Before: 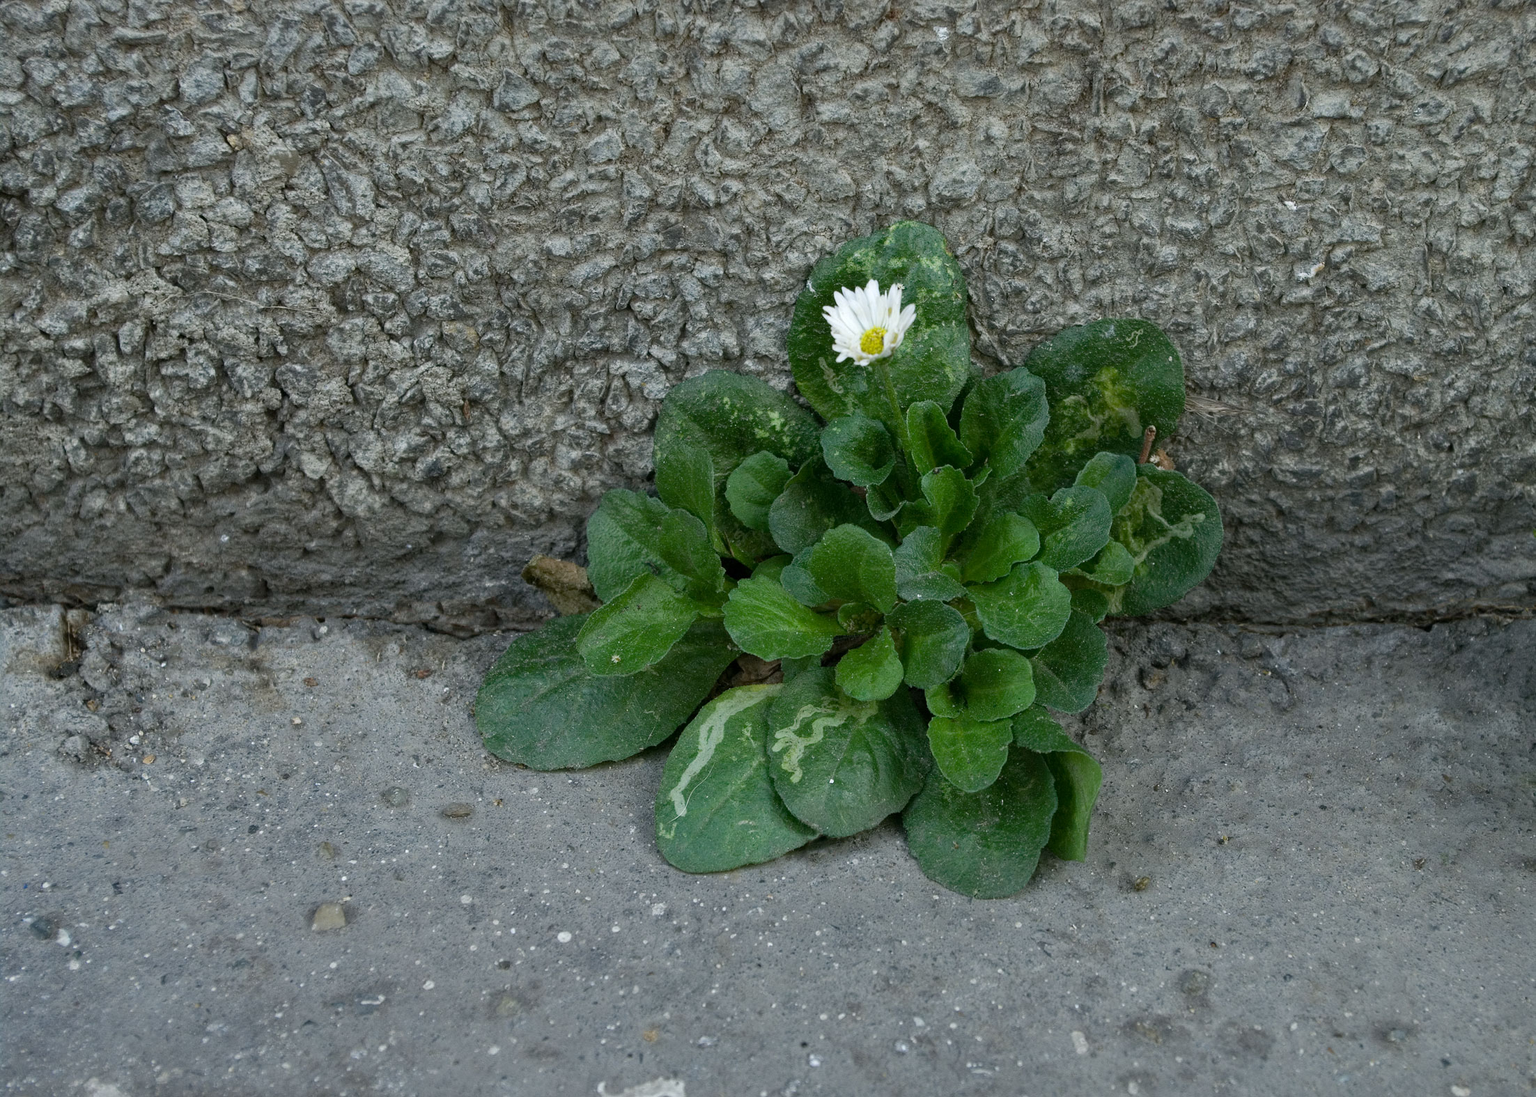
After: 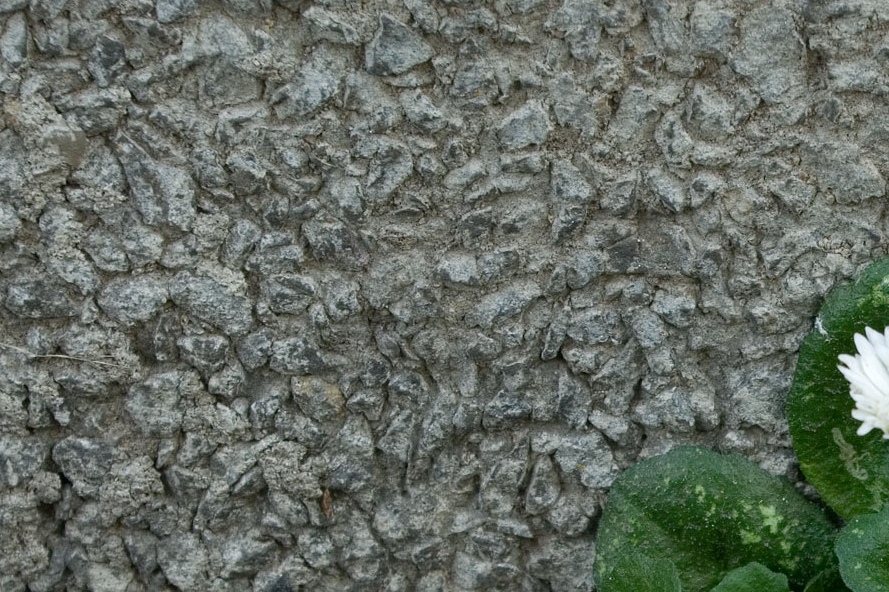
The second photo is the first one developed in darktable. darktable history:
crop: left 15.596%, top 5.436%, right 44.055%, bottom 56.952%
